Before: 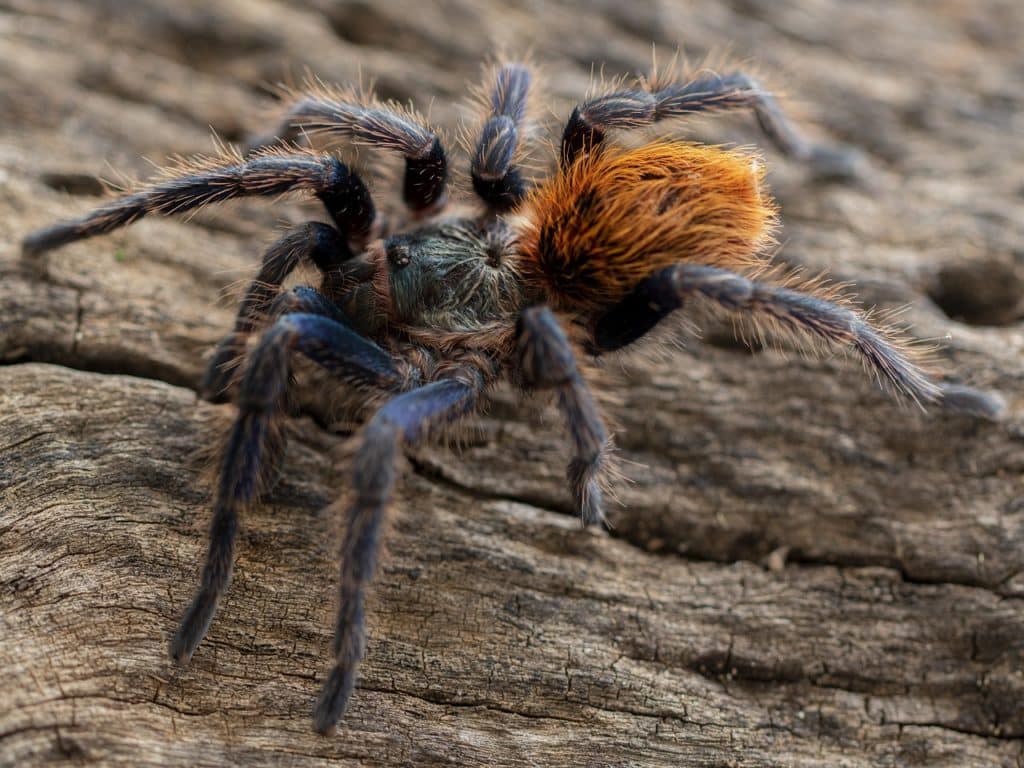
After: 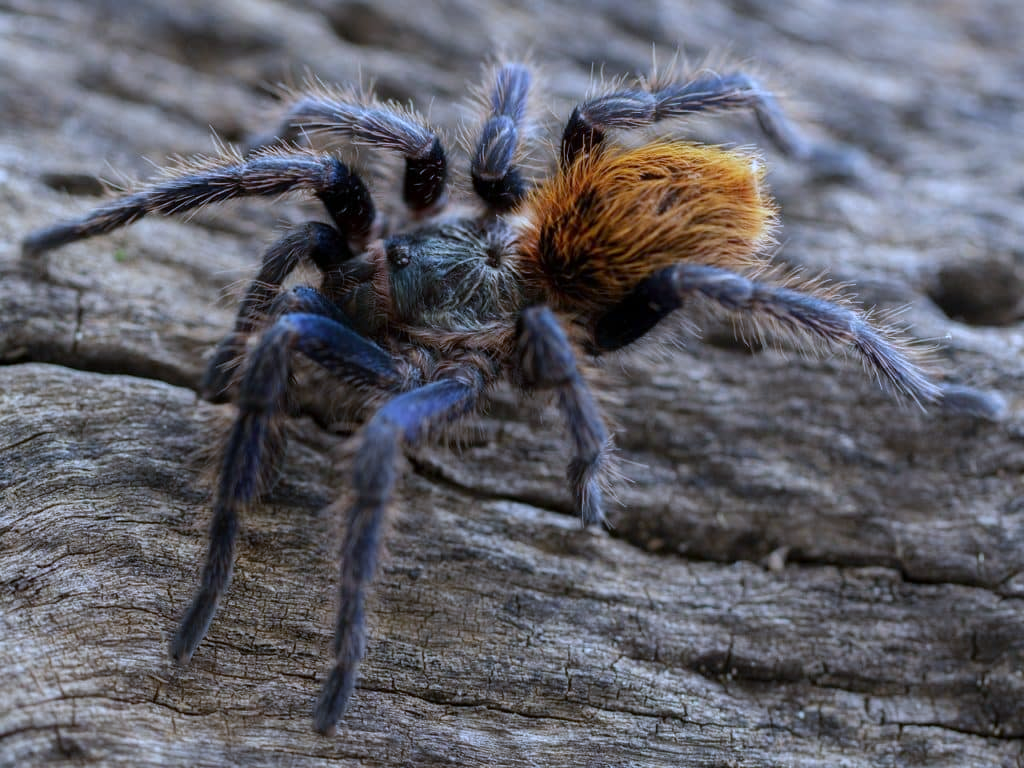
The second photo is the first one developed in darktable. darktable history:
white balance: red 0.871, blue 1.249
tone equalizer: on, module defaults
